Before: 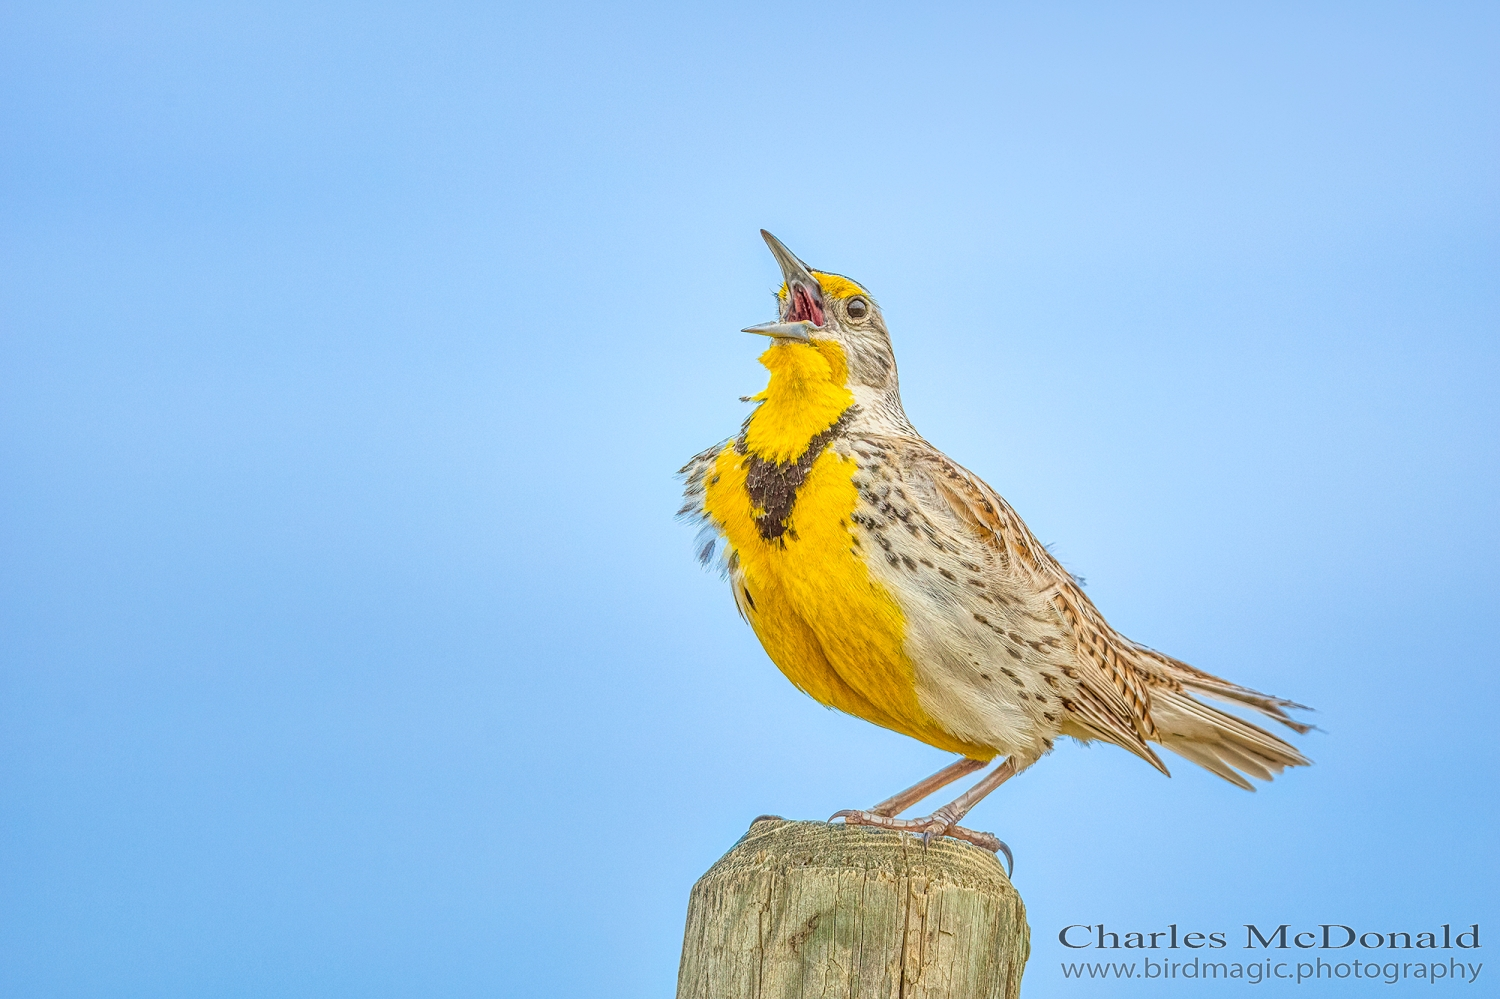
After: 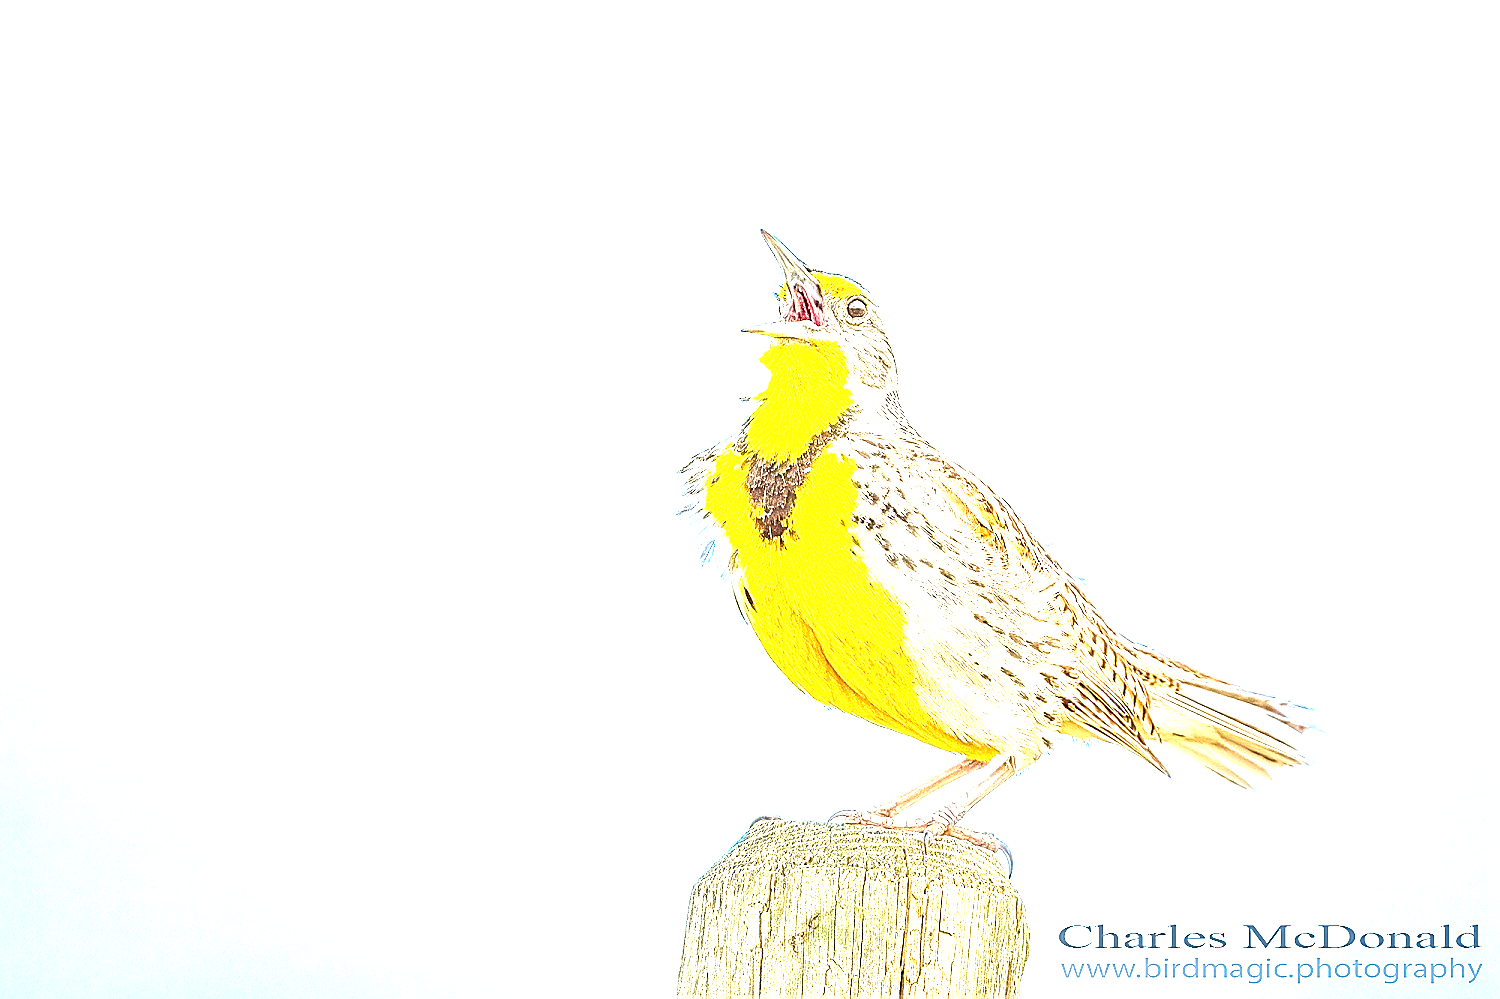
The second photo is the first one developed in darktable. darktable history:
sharpen: radius 1.4, amount 1.25, threshold 0.7
exposure: black level correction 0, exposure 2.327 EV, compensate exposure bias true, compensate highlight preservation false
